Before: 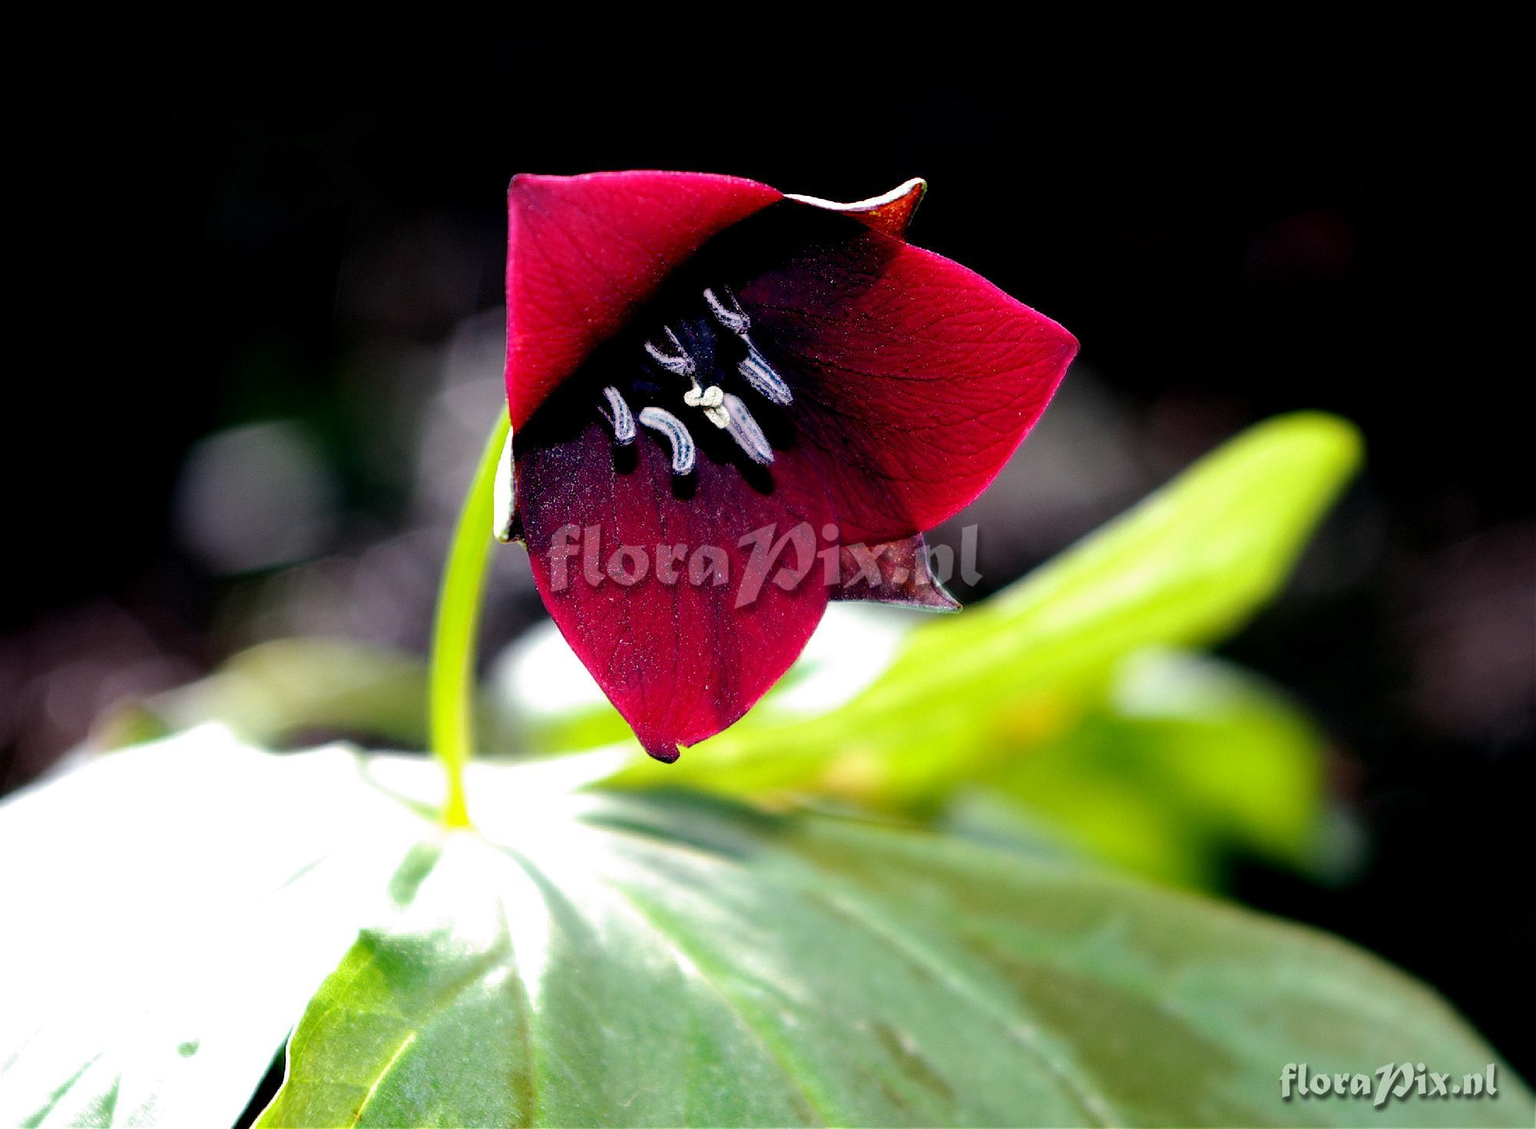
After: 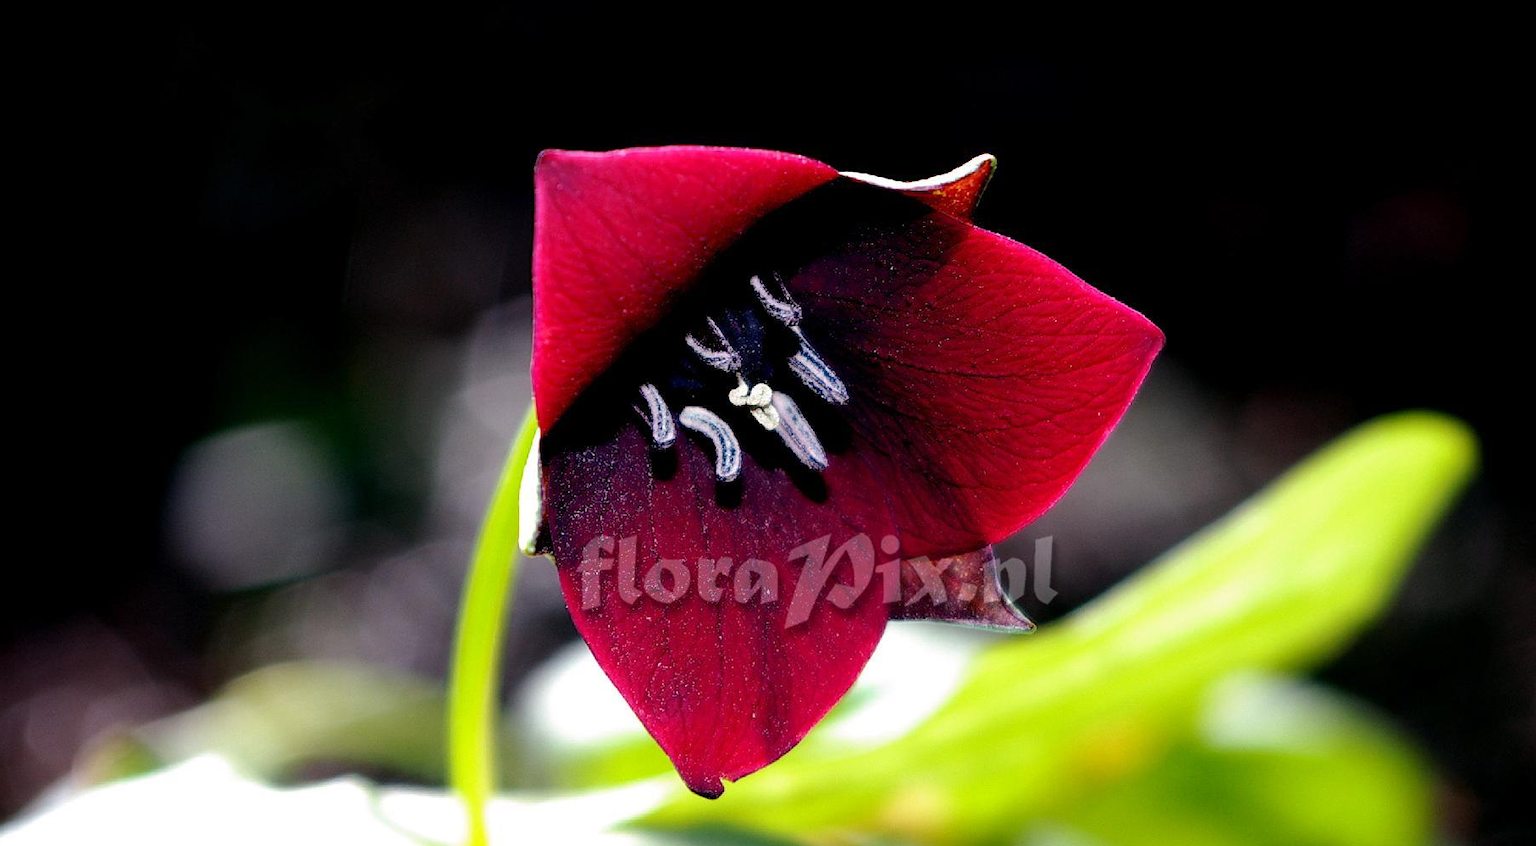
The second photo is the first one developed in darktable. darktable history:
crop: left 1.523%, top 3.461%, right 7.729%, bottom 28.448%
